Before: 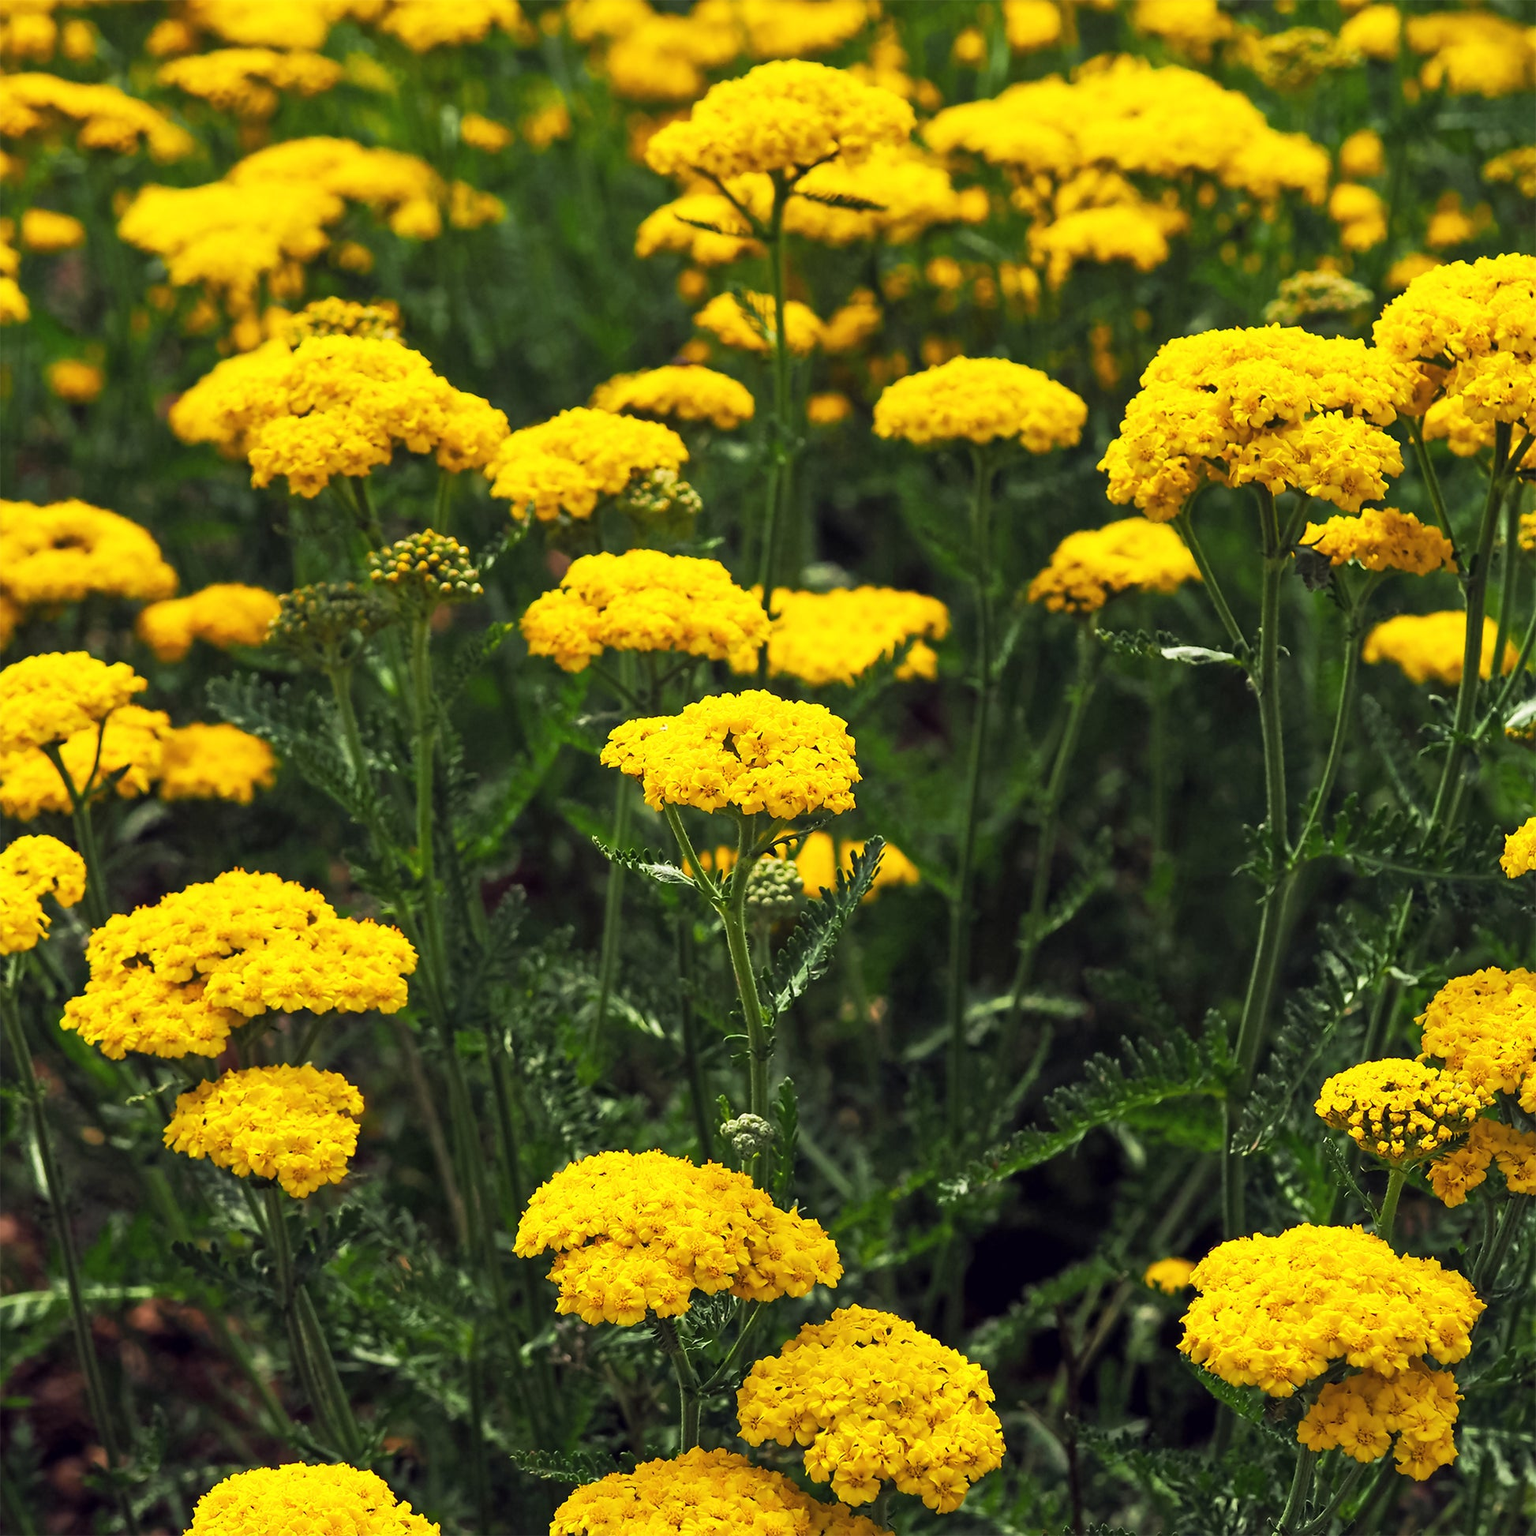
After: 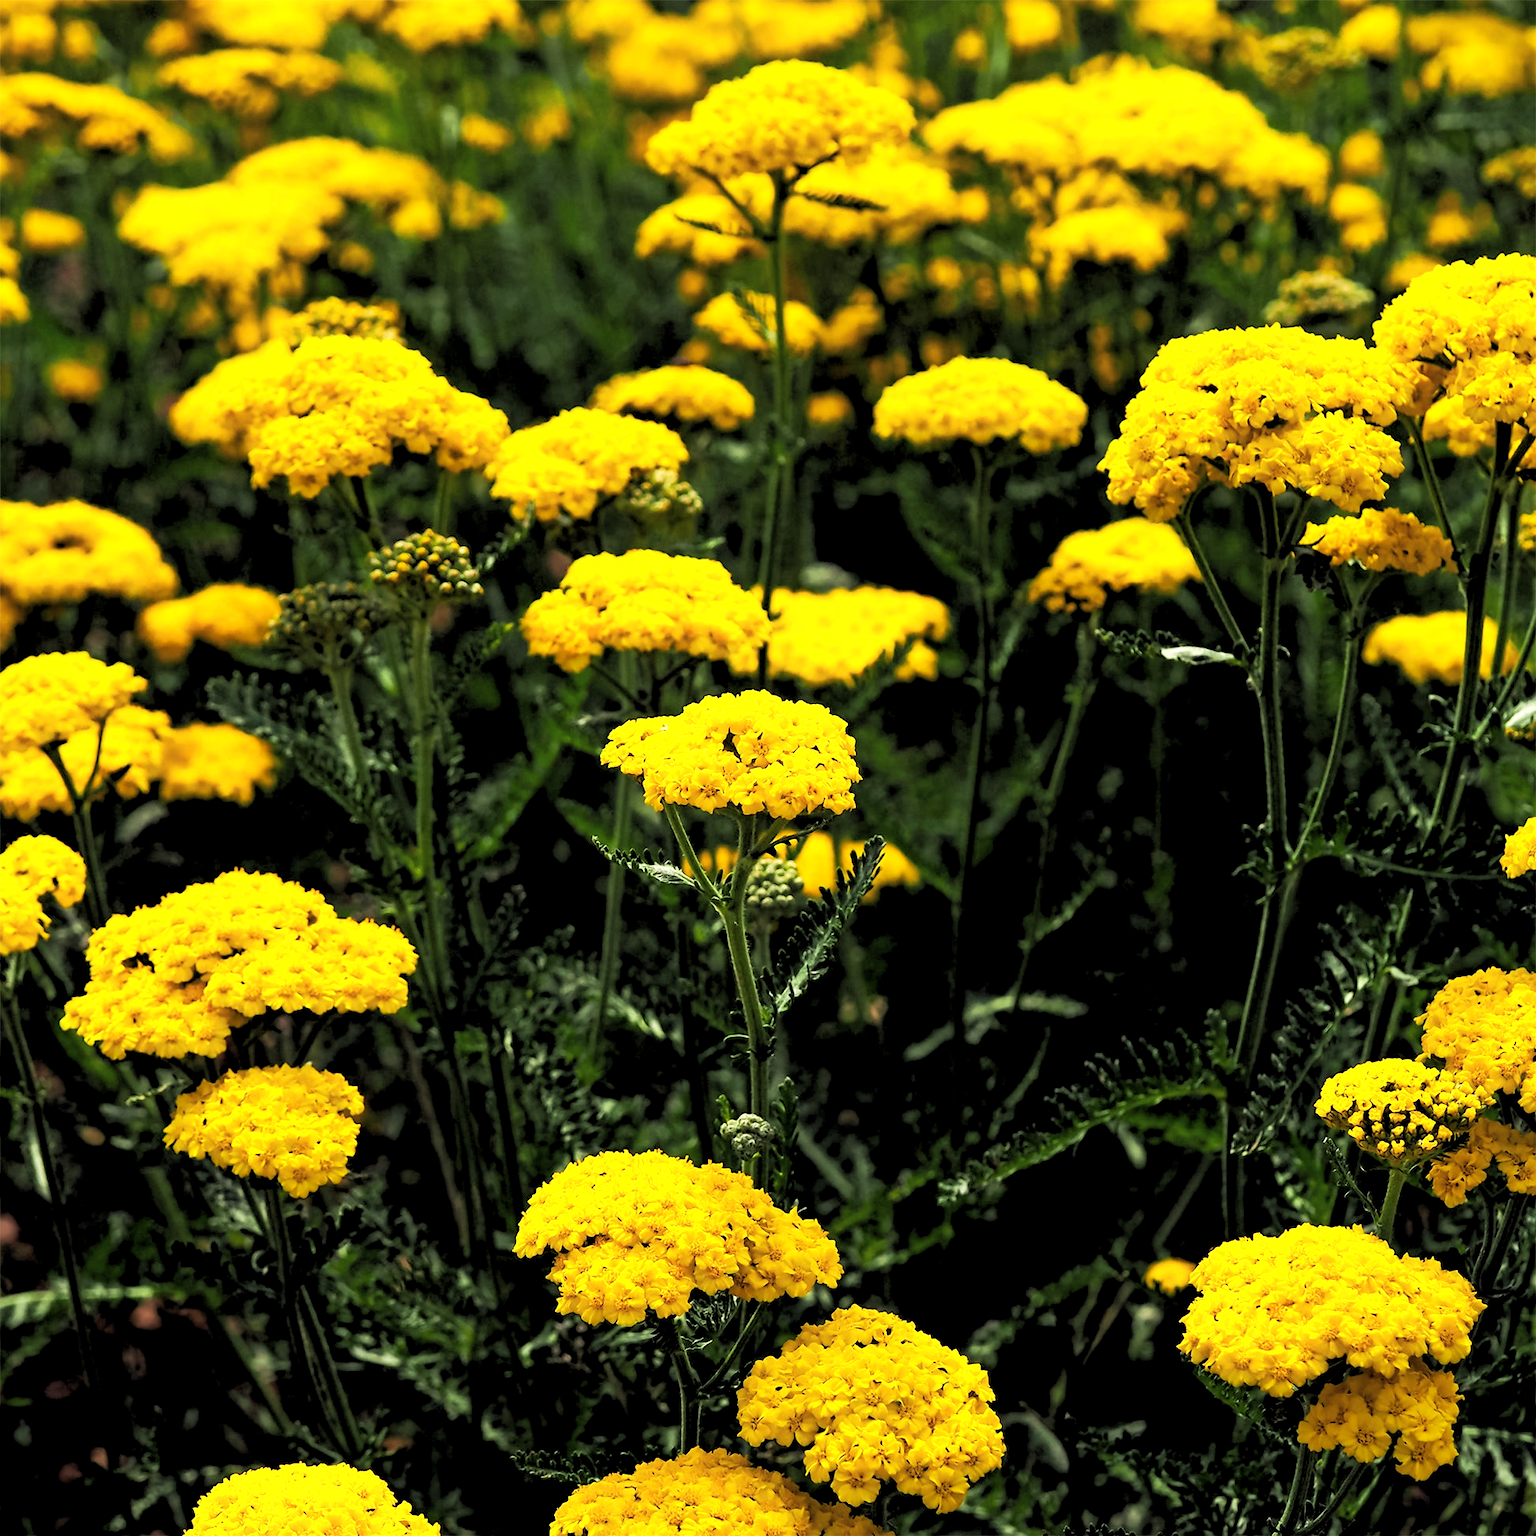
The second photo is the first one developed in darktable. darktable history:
exposure: exposure 0.2 EV, compensate highlight preservation false
rgb levels: levels [[0.034, 0.472, 0.904], [0, 0.5, 1], [0, 0.5, 1]]
contrast equalizer: octaves 7, y [[0.6 ×6], [0.55 ×6], [0 ×6], [0 ×6], [0 ×6]], mix -0.2
